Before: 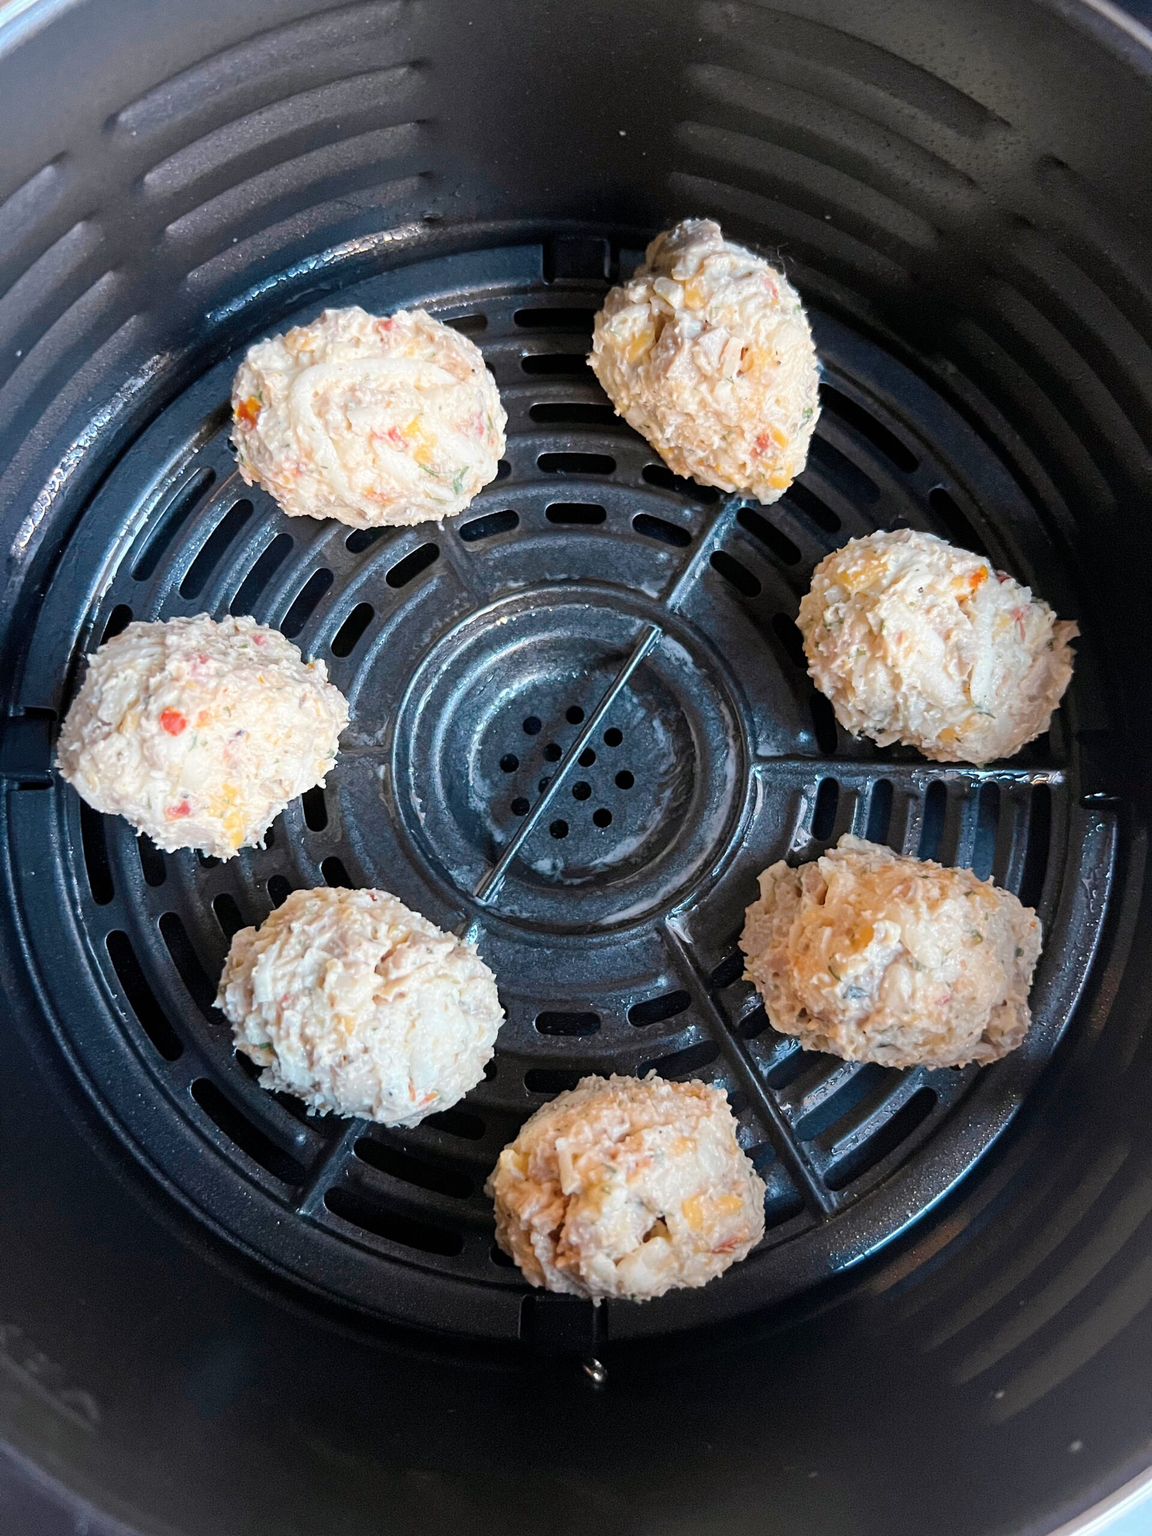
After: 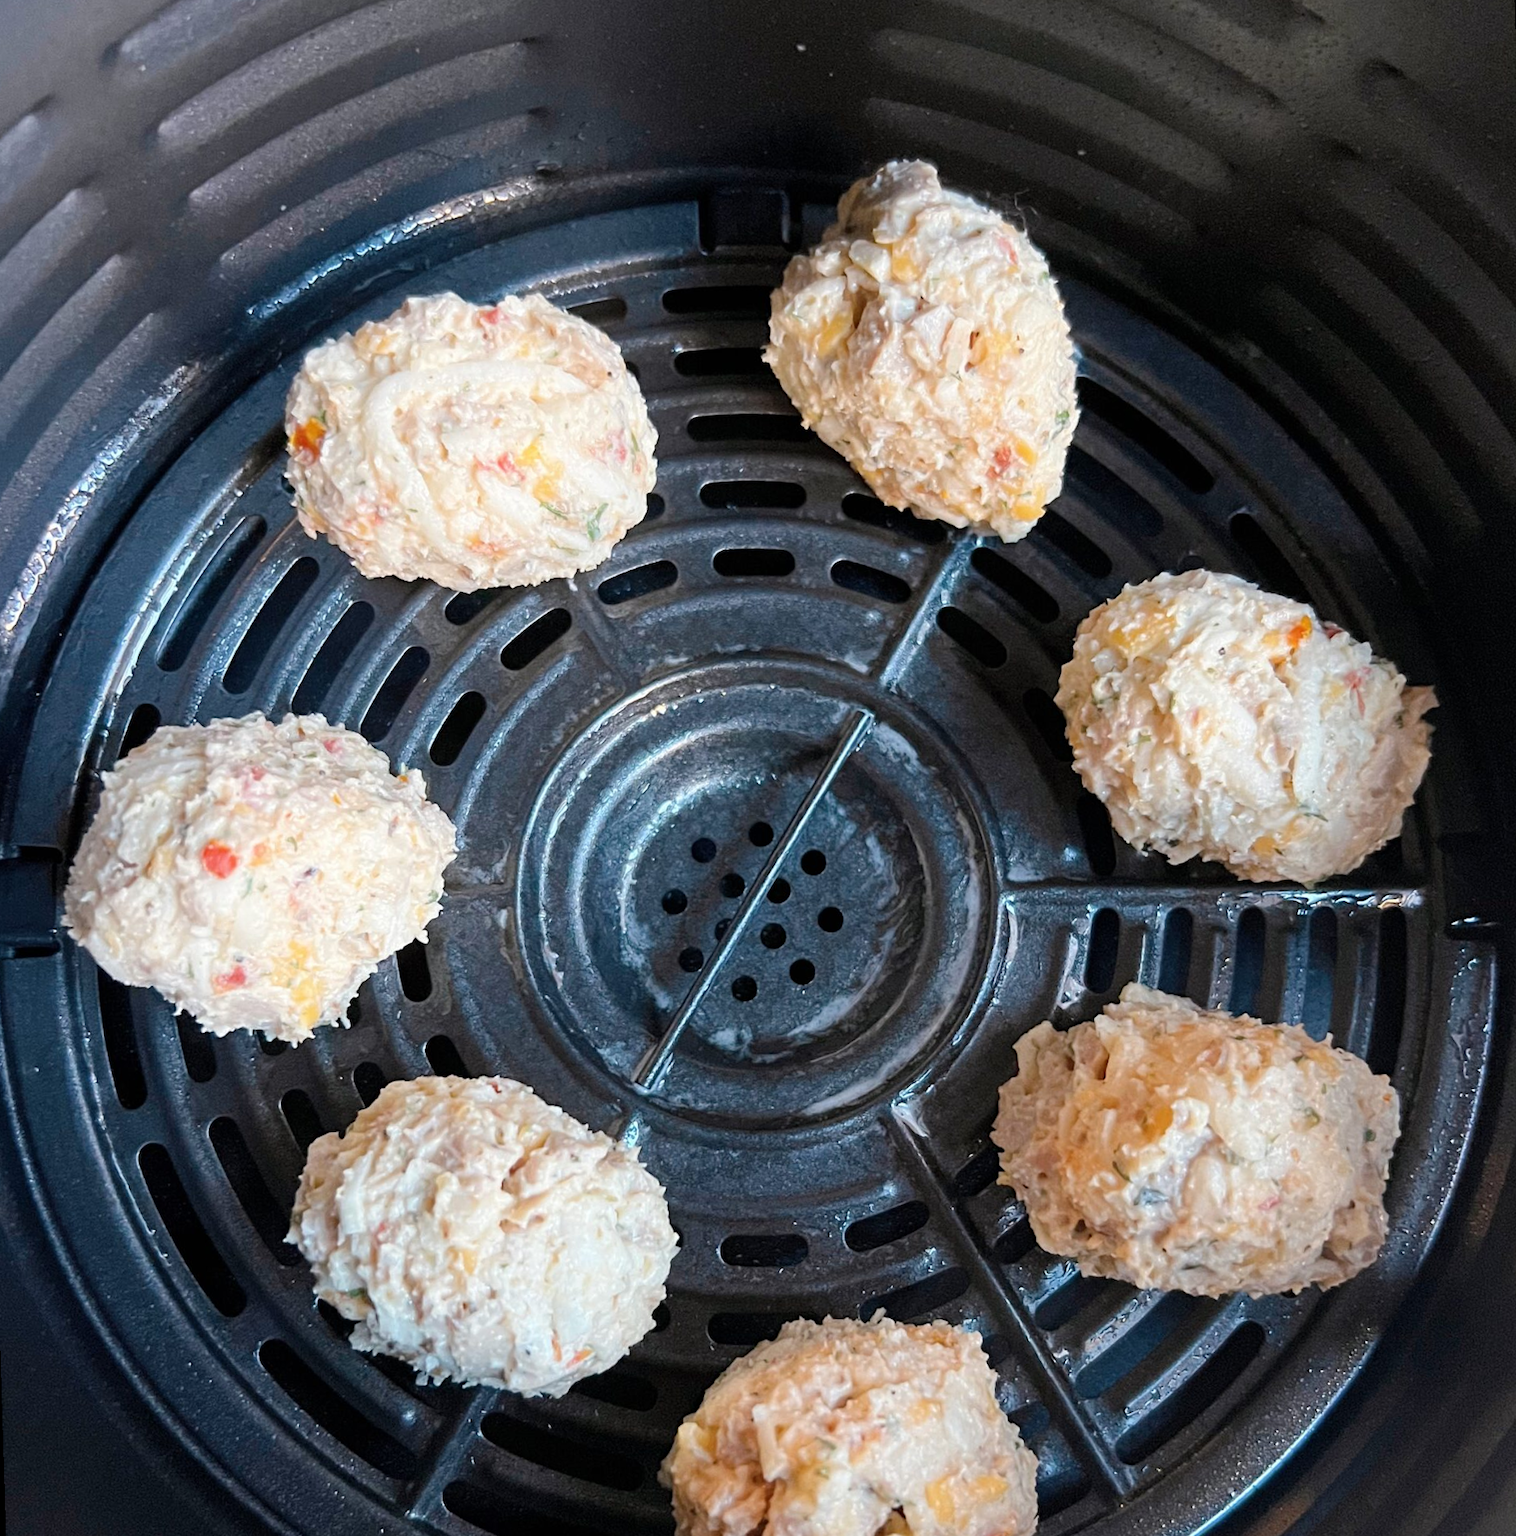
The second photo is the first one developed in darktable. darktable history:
exposure: exposure -0.01 EV, compensate highlight preservation false
crop: left 2.737%, top 7.287%, right 3.421%, bottom 20.179%
rotate and perspective: rotation -1.75°, automatic cropping off
